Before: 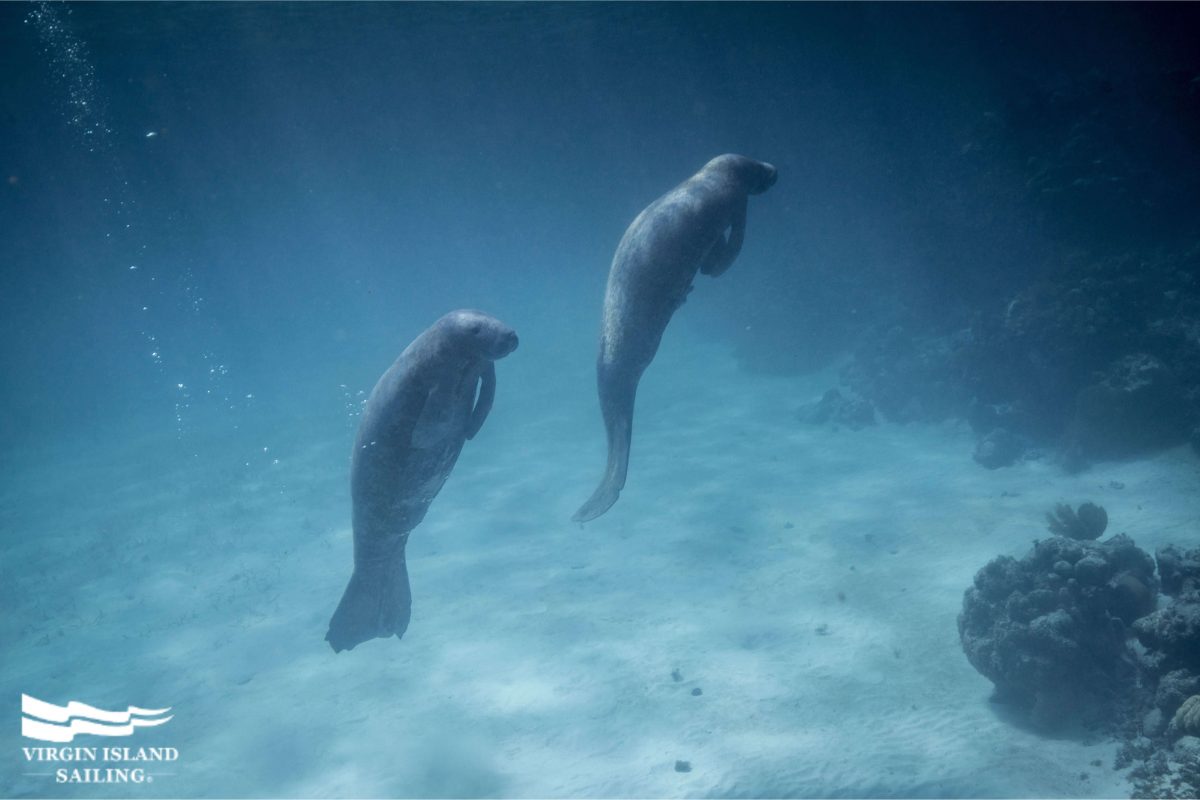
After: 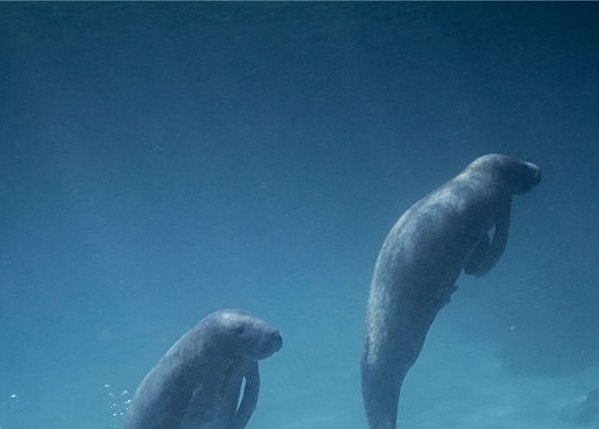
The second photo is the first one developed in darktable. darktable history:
crop: left 19.717%, right 30.316%, bottom 46.363%
sharpen: on, module defaults
